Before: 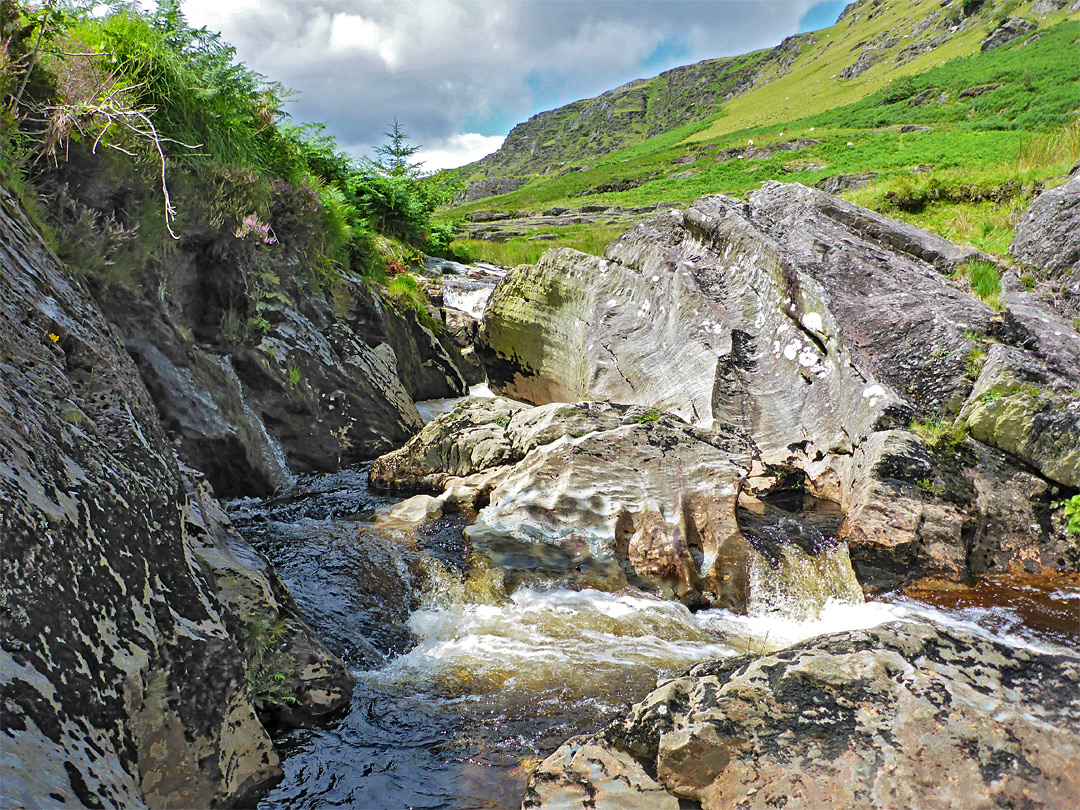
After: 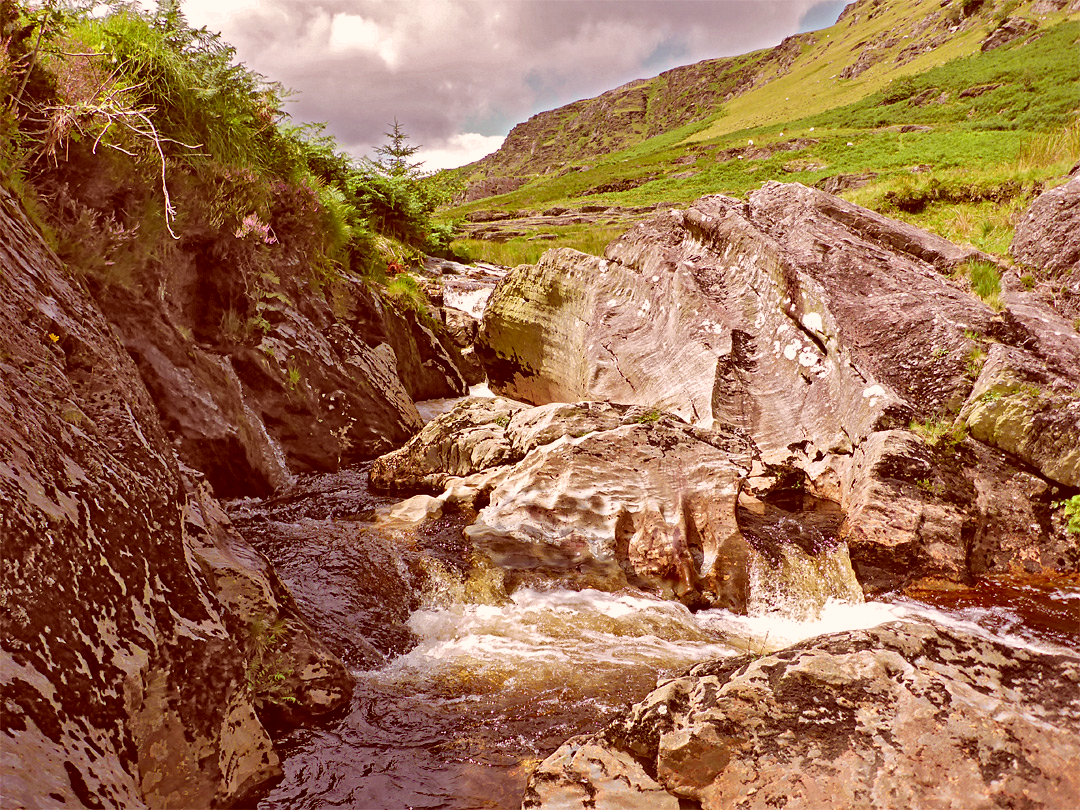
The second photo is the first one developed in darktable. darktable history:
color correction: highlights a* 9.22, highlights b* 8.82, shadows a* 39.95, shadows b* 39.41, saturation 0.814
